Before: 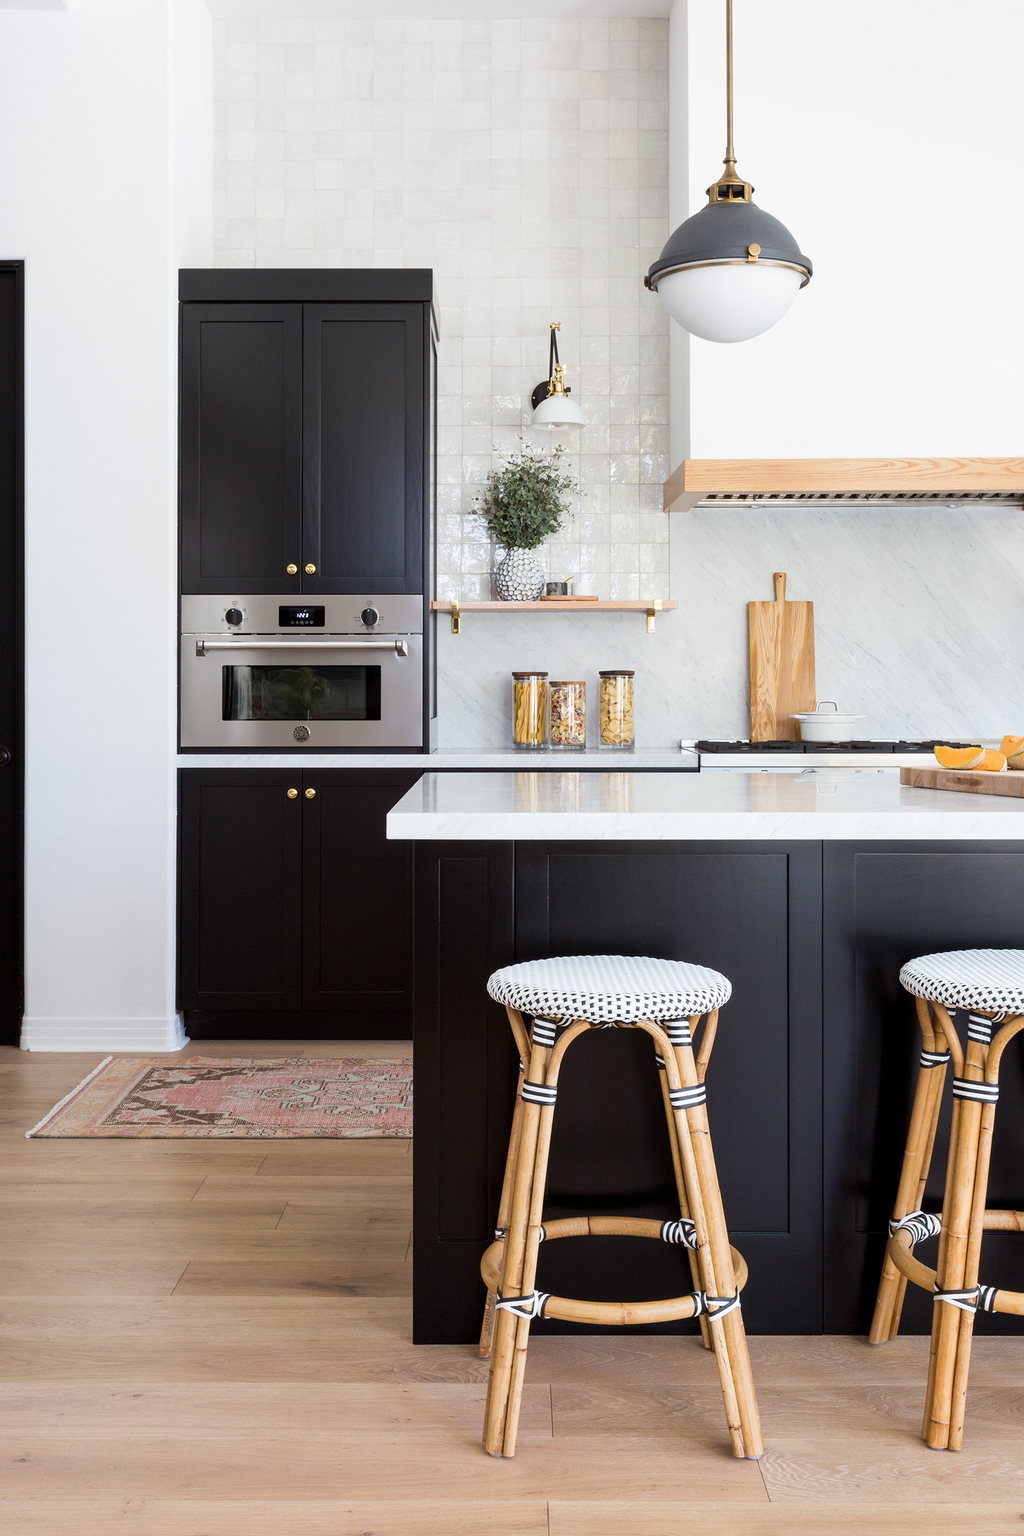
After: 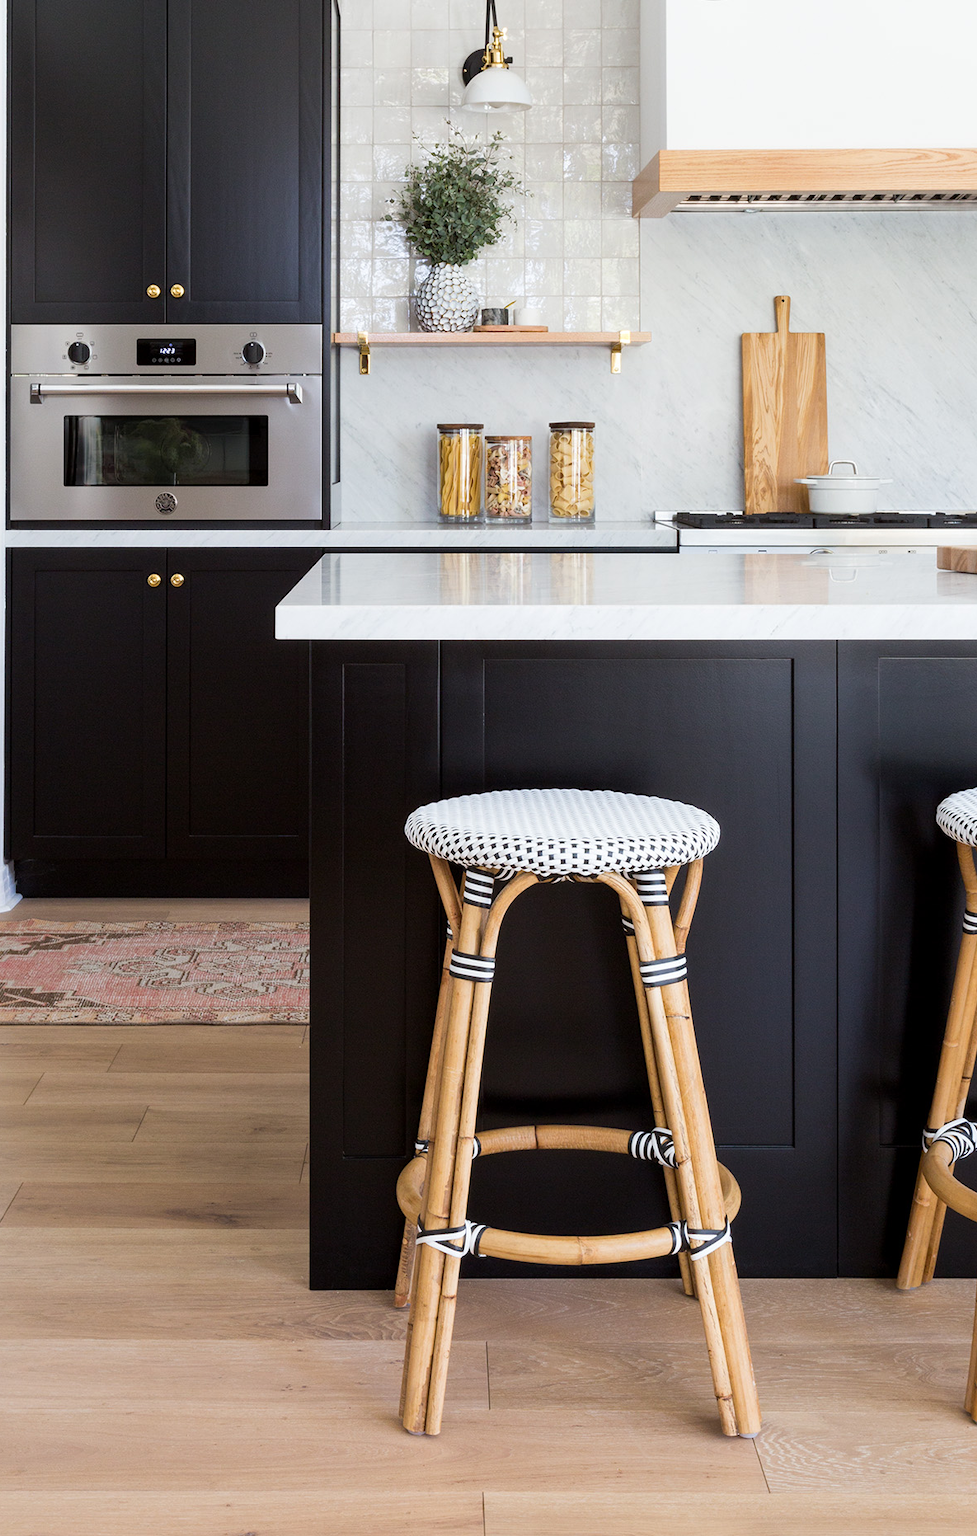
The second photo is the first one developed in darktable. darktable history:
crop: left 16.876%, top 22.357%, right 9.056%
